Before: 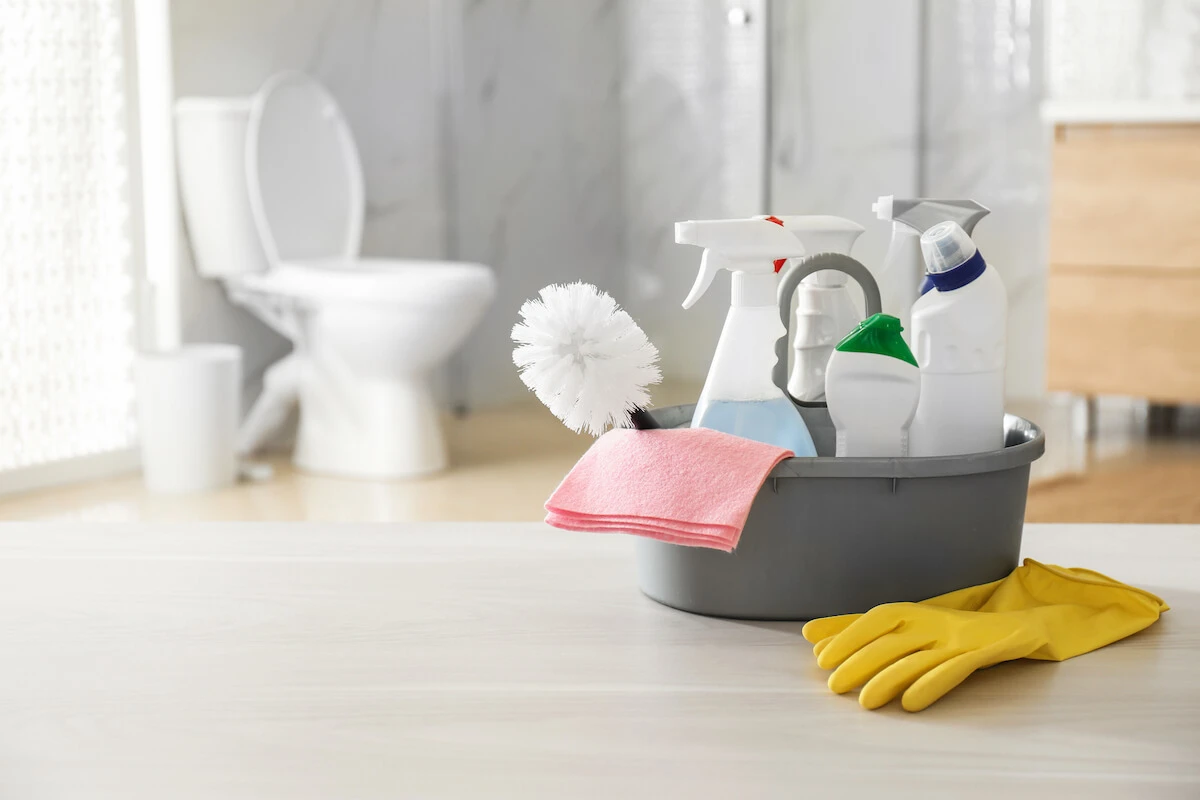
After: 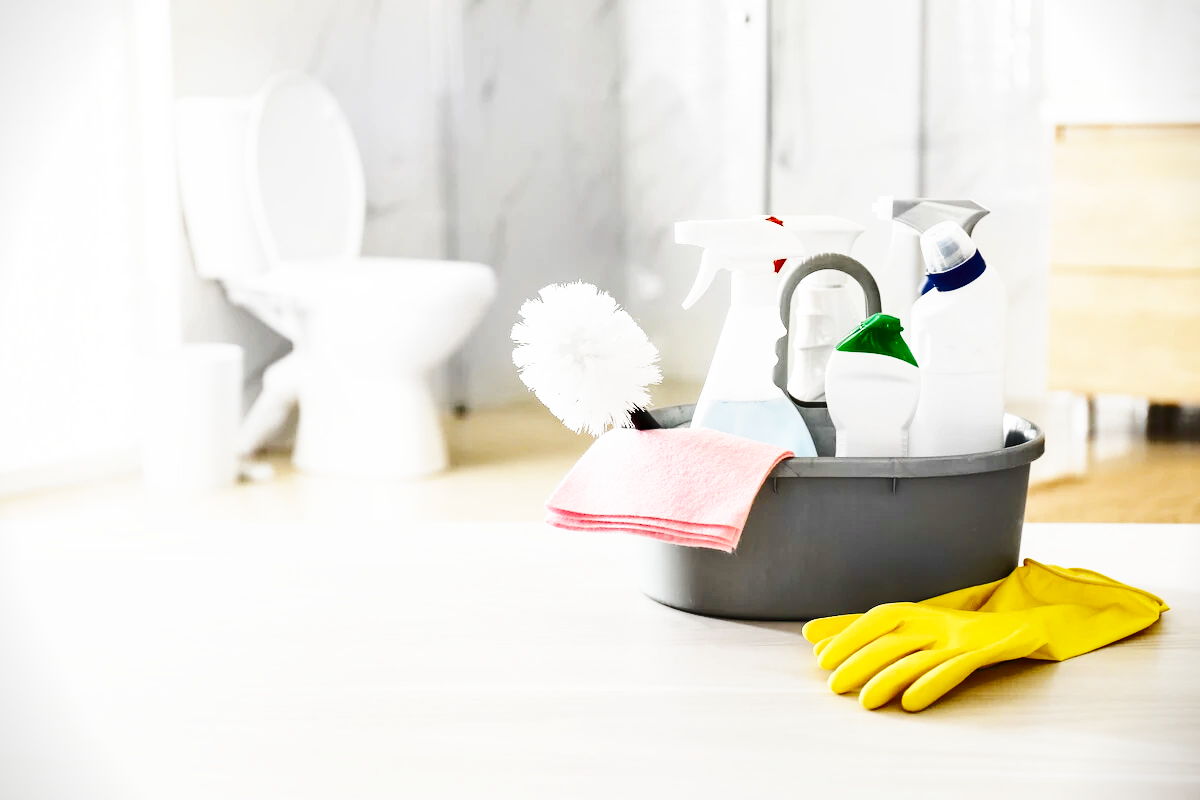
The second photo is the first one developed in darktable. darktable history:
base curve: curves: ch0 [(0, 0) (0.007, 0.004) (0.027, 0.03) (0.046, 0.07) (0.207, 0.54) (0.442, 0.872) (0.673, 0.972) (1, 1)], preserve colors none
shadows and highlights: low approximation 0.01, soften with gaussian
vignetting: fall-off start 99.78%, saturation -0.033
